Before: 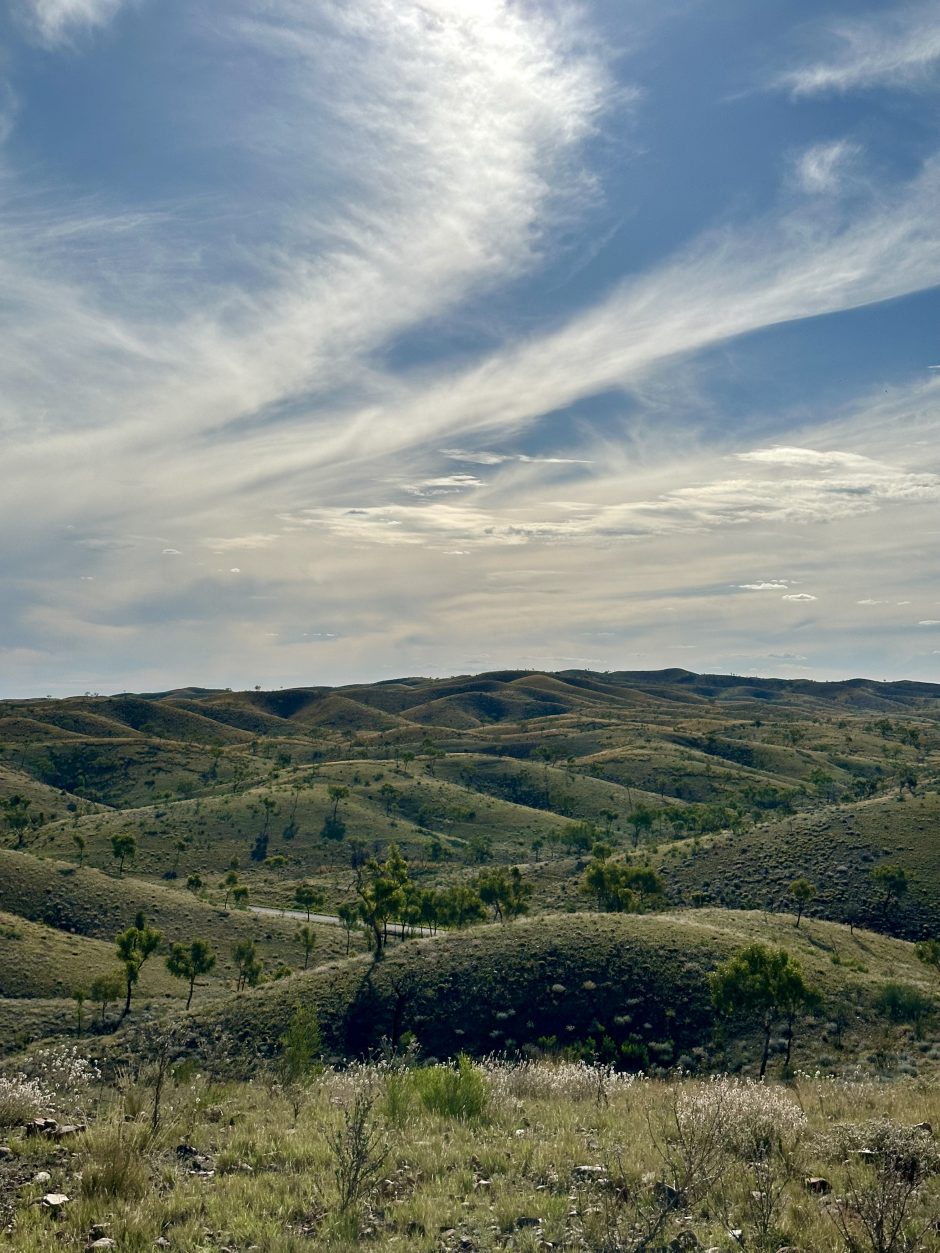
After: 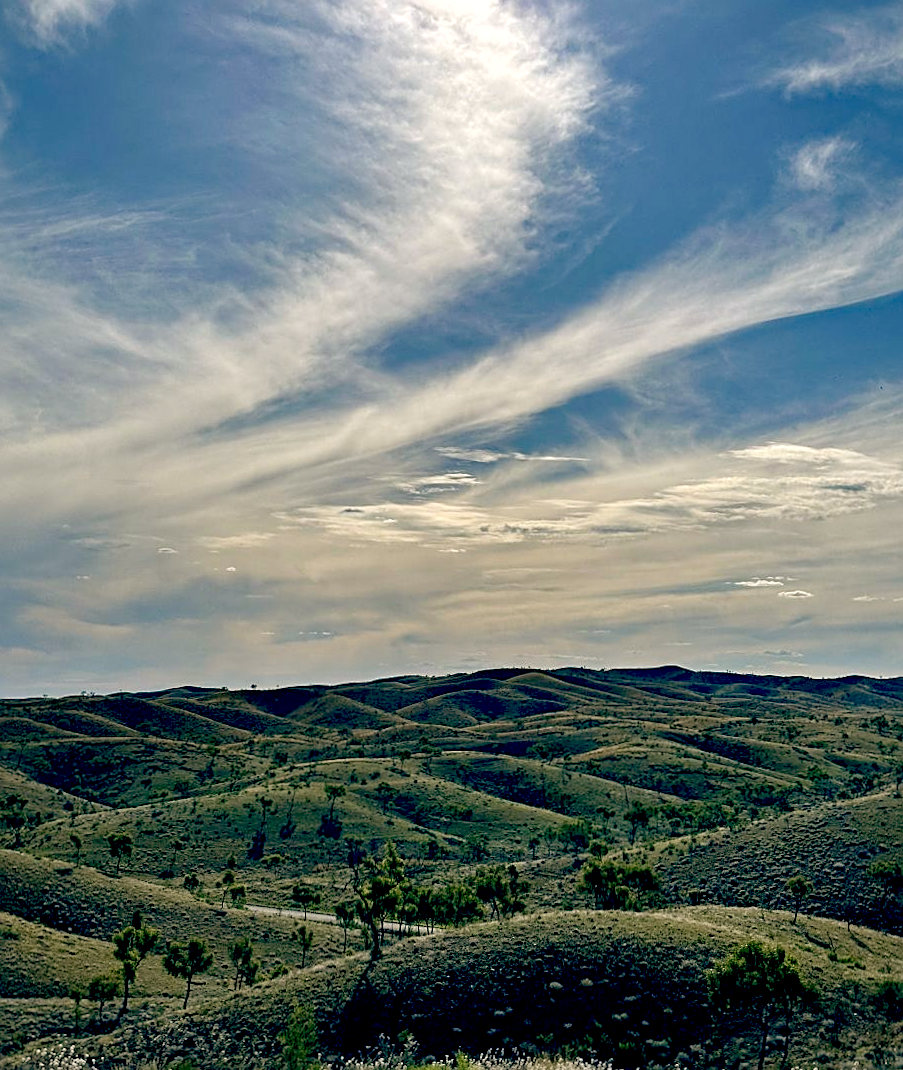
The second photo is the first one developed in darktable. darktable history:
color balance: lift [0.975, 0.993, 1, 1.015], gamma [1.1, 1, 1, 0.945], gain [1, 1.04, 1, 0.95]
crop and rotate: angle 0.2°, left 0.275%, right 3.127%, bottom 14.18%
sharpen: on, module defaults
haze removal: strength 0.4, distance 0.22, compatibility mode true, adaptive false
